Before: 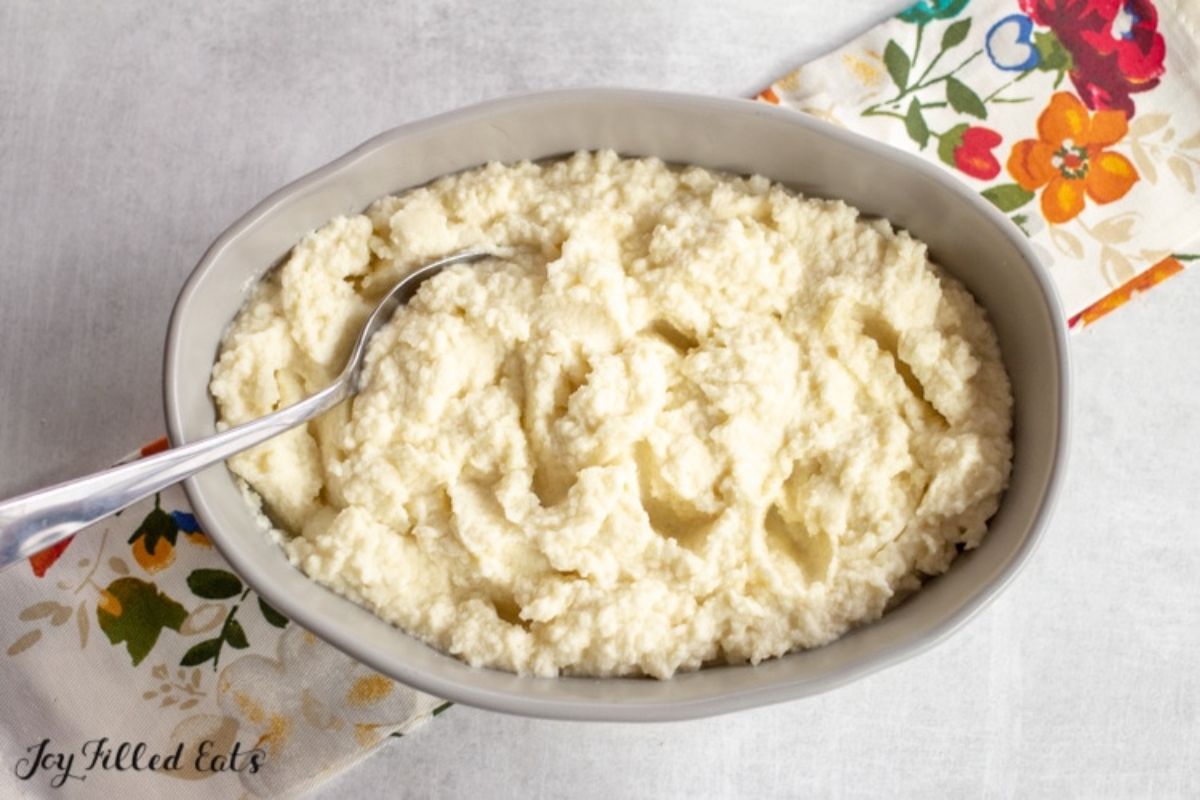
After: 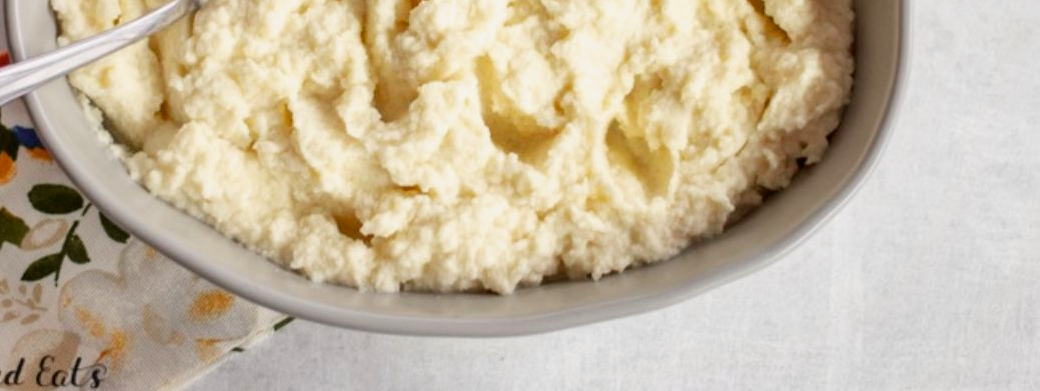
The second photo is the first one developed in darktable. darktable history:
crop and rotate: left 13.306%, top 48.129%, bottom 2.928%
shadows and highlights: radius 125.46, shadows 30.51, highlights -30.51, low approximation 0.01, soften with gaussian
tone curve: curves: ch0 [(0, 0.013) (0.036, 0.035) (0.274, 0.288) (0.504, 0.536) (0.844, 0.84) (1, 0.97)]; ch1 [(0, 0) (0.389, 0.403) (0.462, 0.48) (0.499, 0.5) (0.524, 0.529) (0.567, 0.603) (0.626, 0.651) (0.749, 0.781) (1, 1)]; ch2 [(0, 0) (0.464, 0.478) (0.5, 0.501) (0.533, 0.539) (0.599, 0.6) (0.704, 0.732) (1, 1)], color space Lab, independent channels, preserve colors none
